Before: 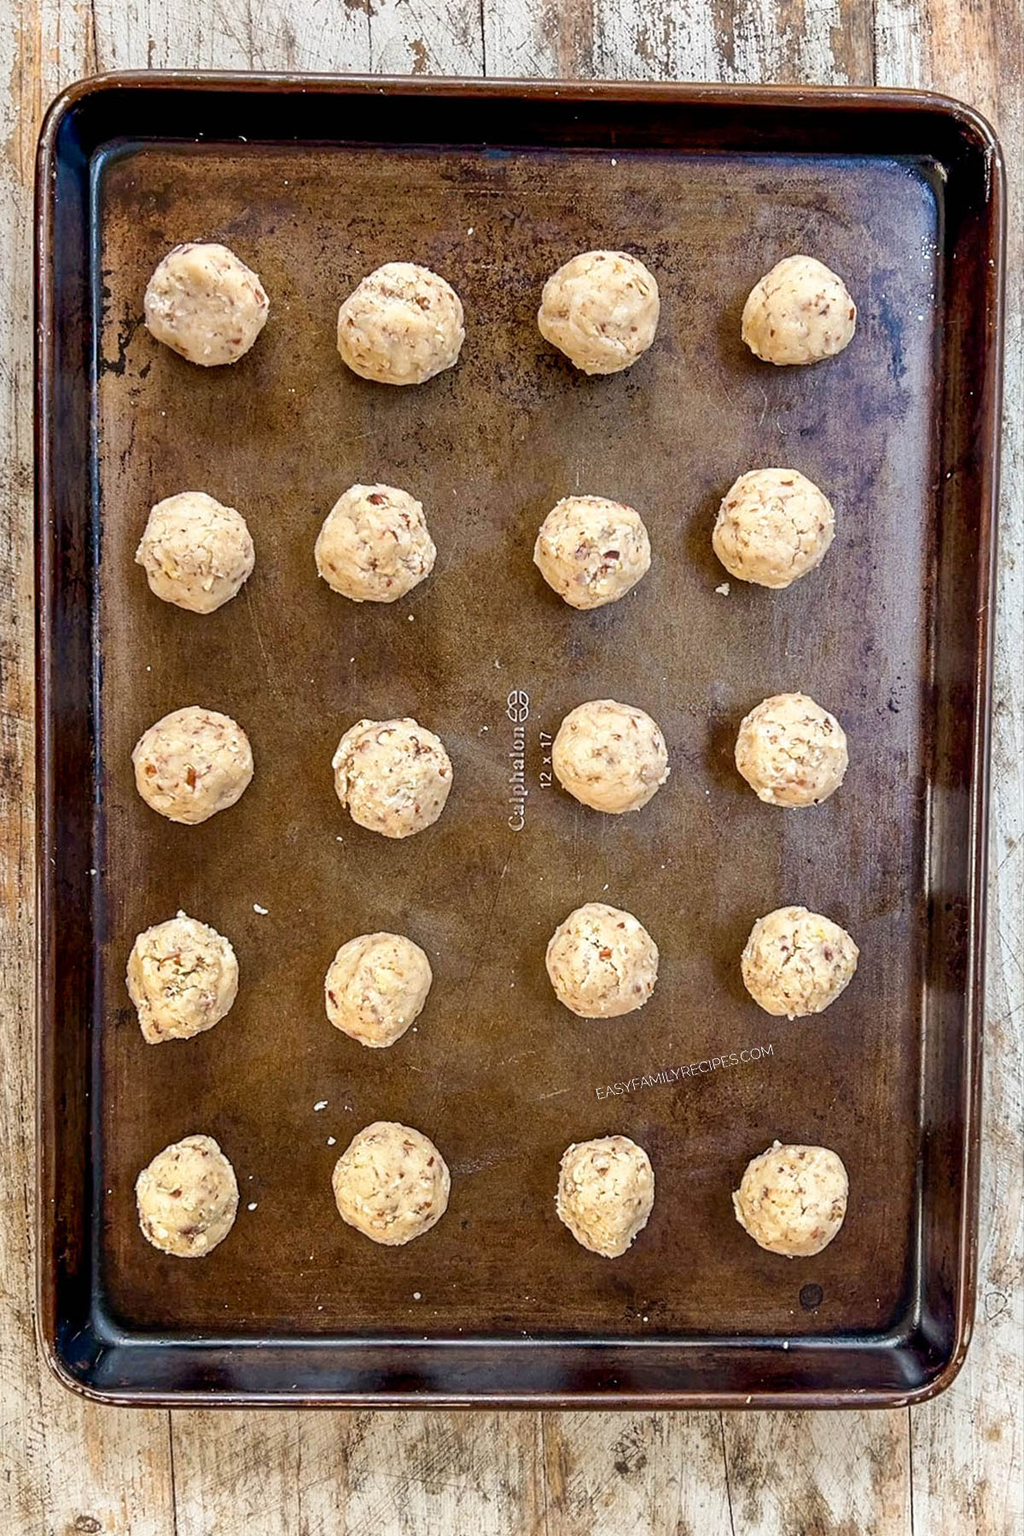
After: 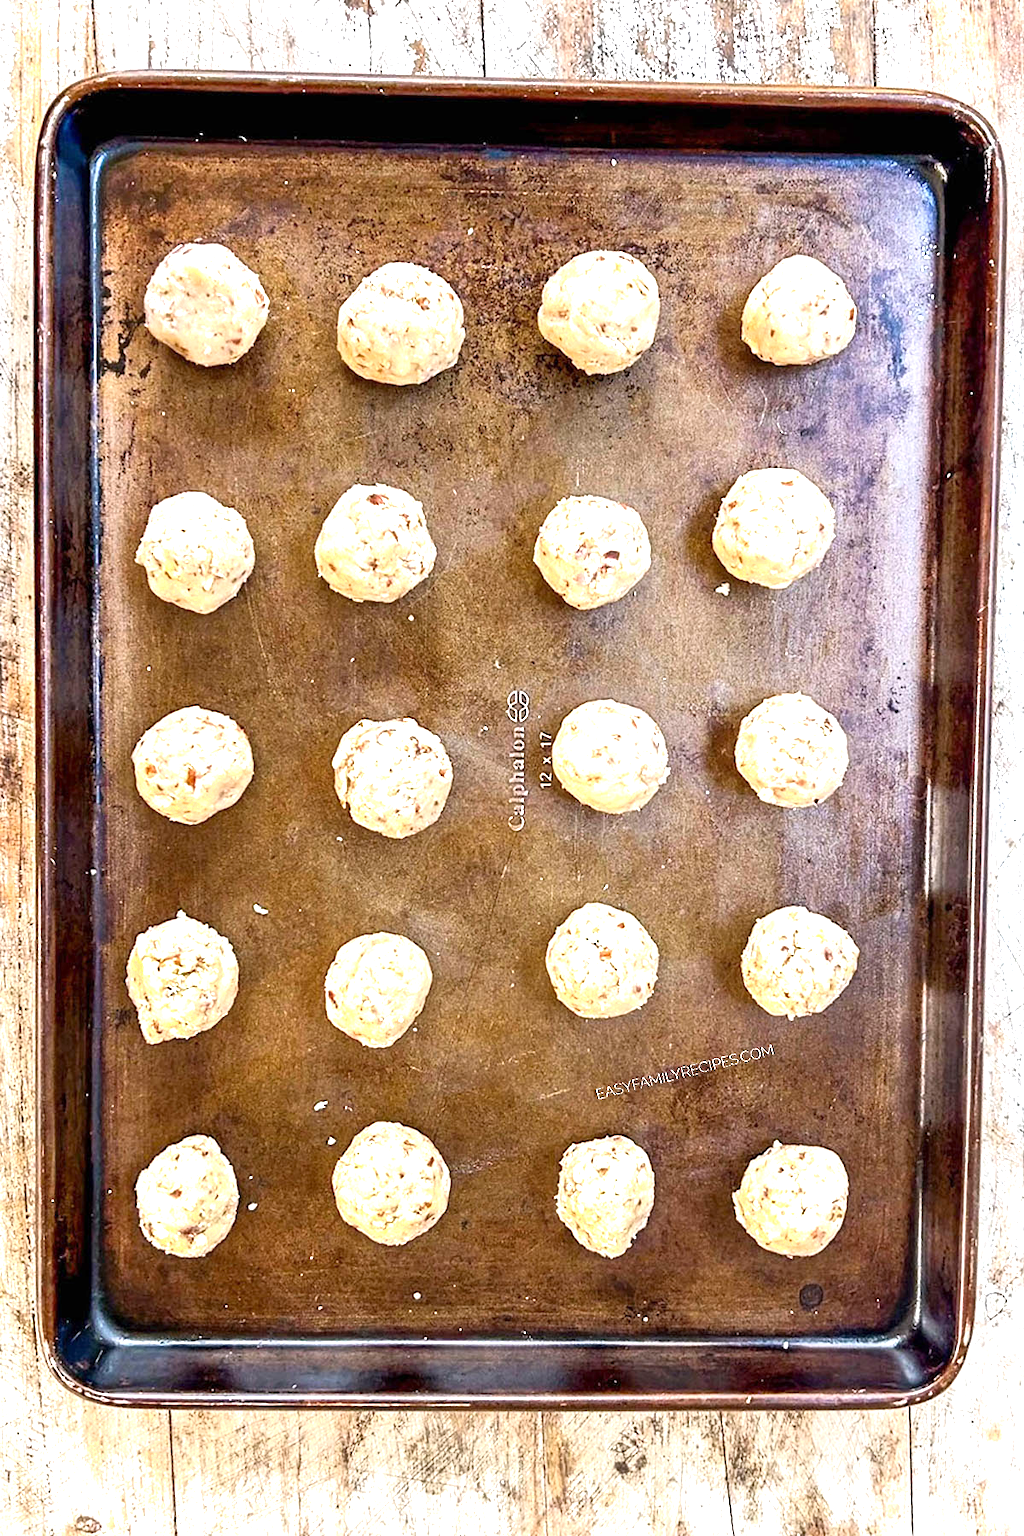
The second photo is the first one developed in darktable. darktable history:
exposure: exposure 1.089 EV, compensate highlight preservation false
shadows and highlights: shadows 0, highlights 40
white balance: red 1.004, blue 1.024
